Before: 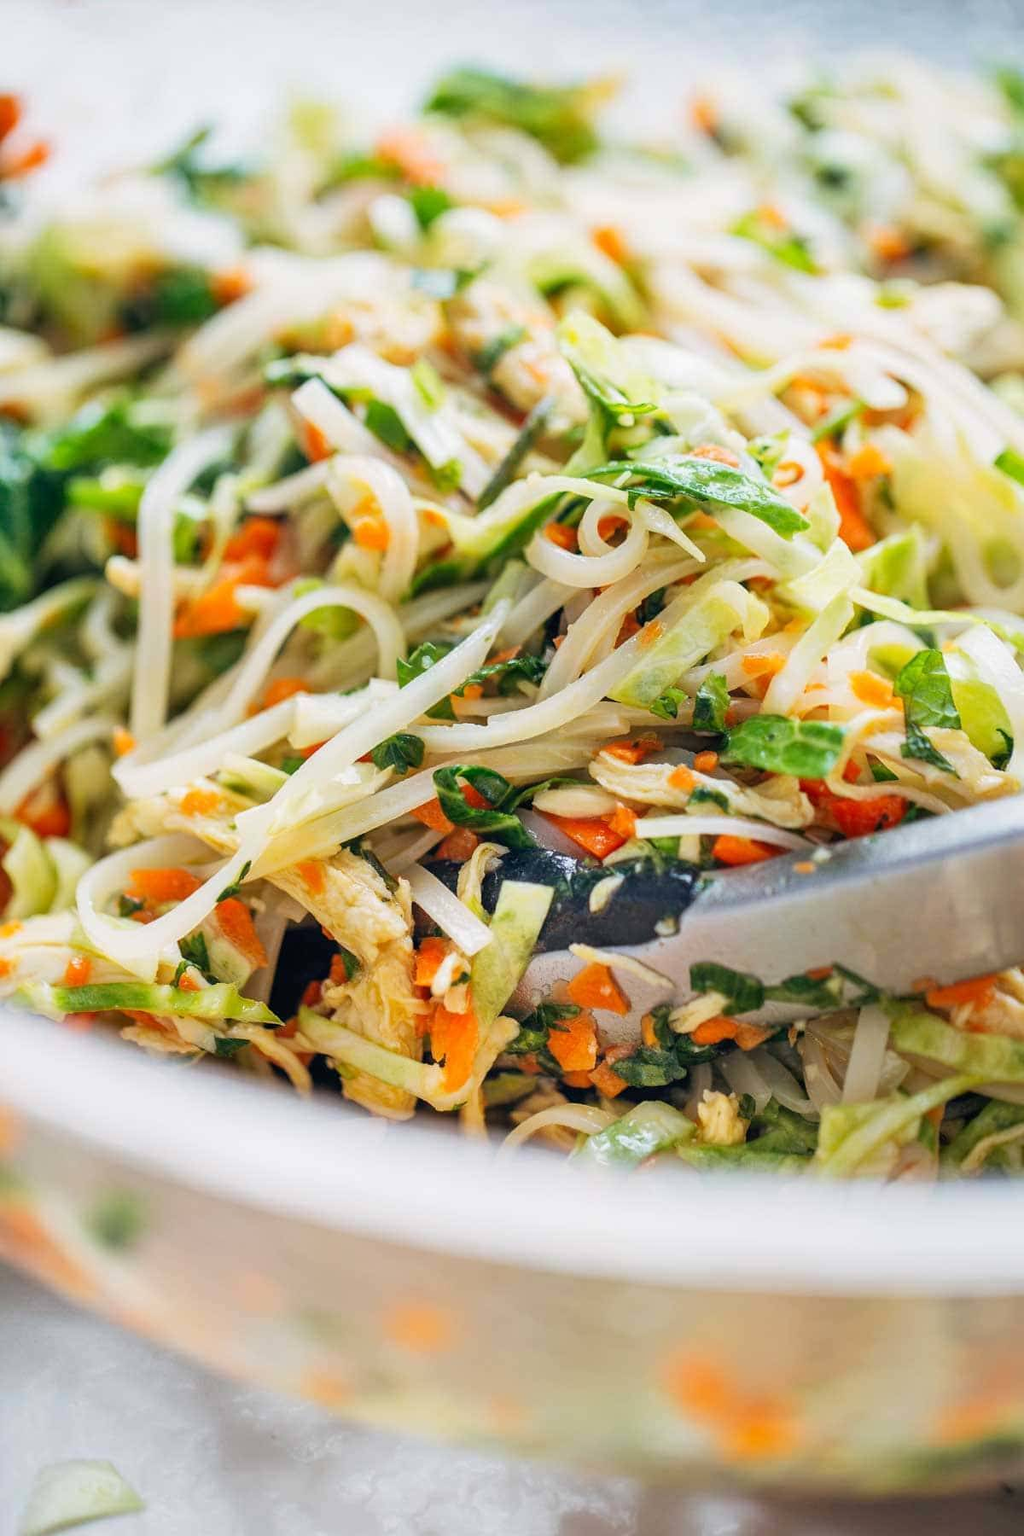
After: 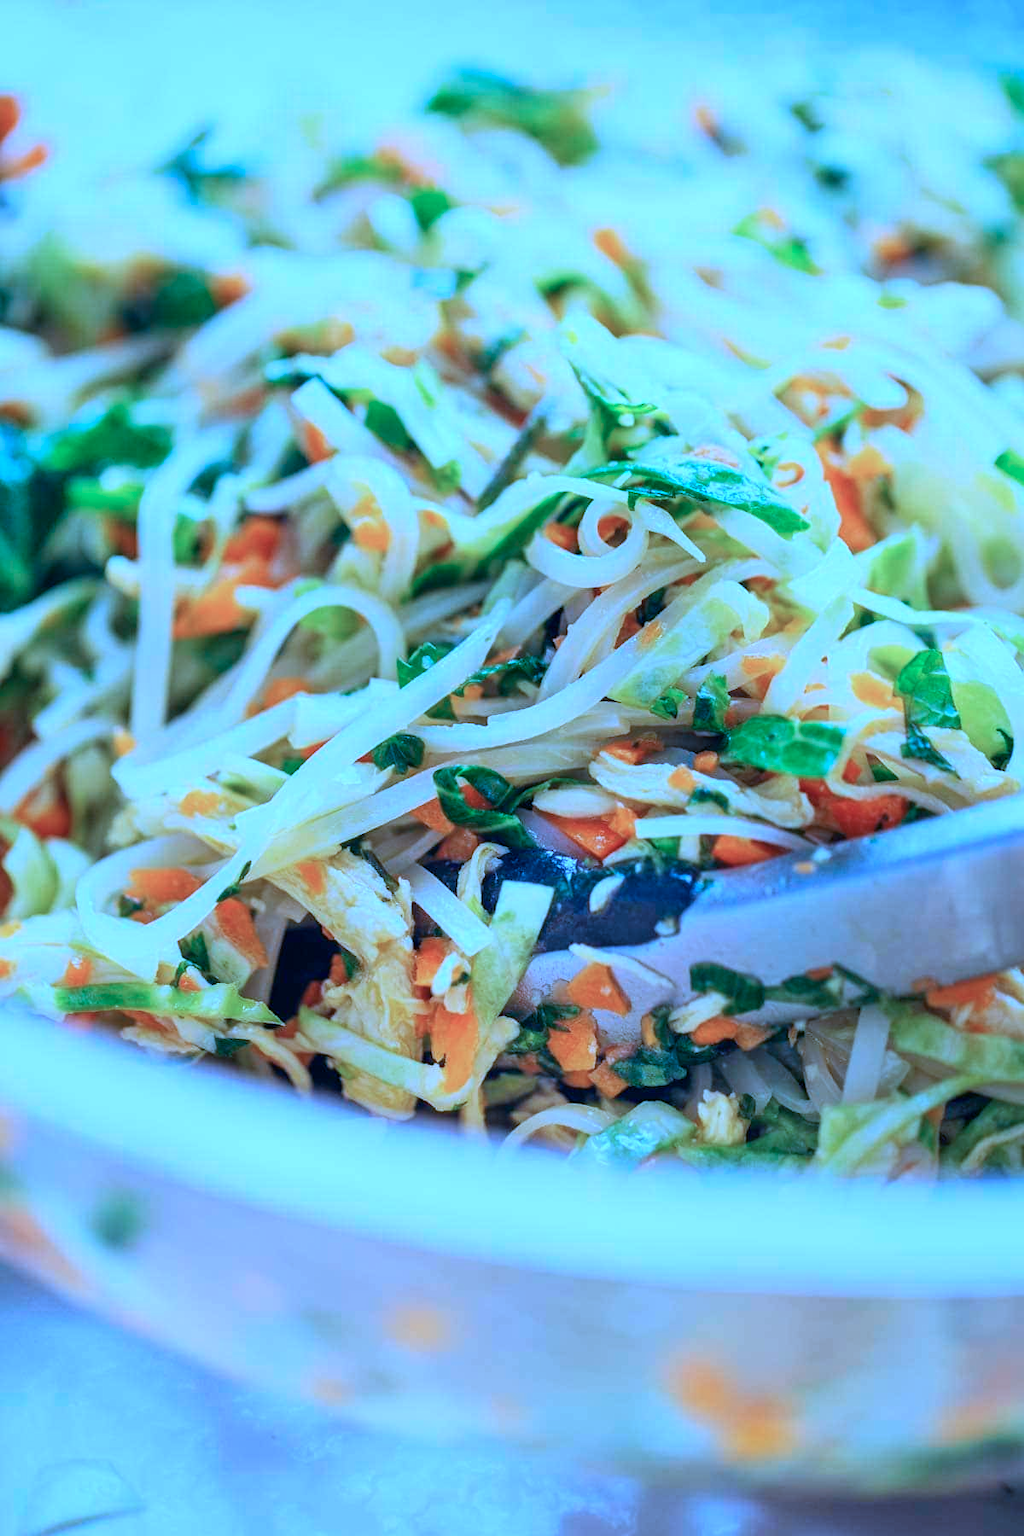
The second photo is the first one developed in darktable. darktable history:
color calibration: illuminant as shot in camera, x 0.463, y 0.419, temperature 2676.65 K
